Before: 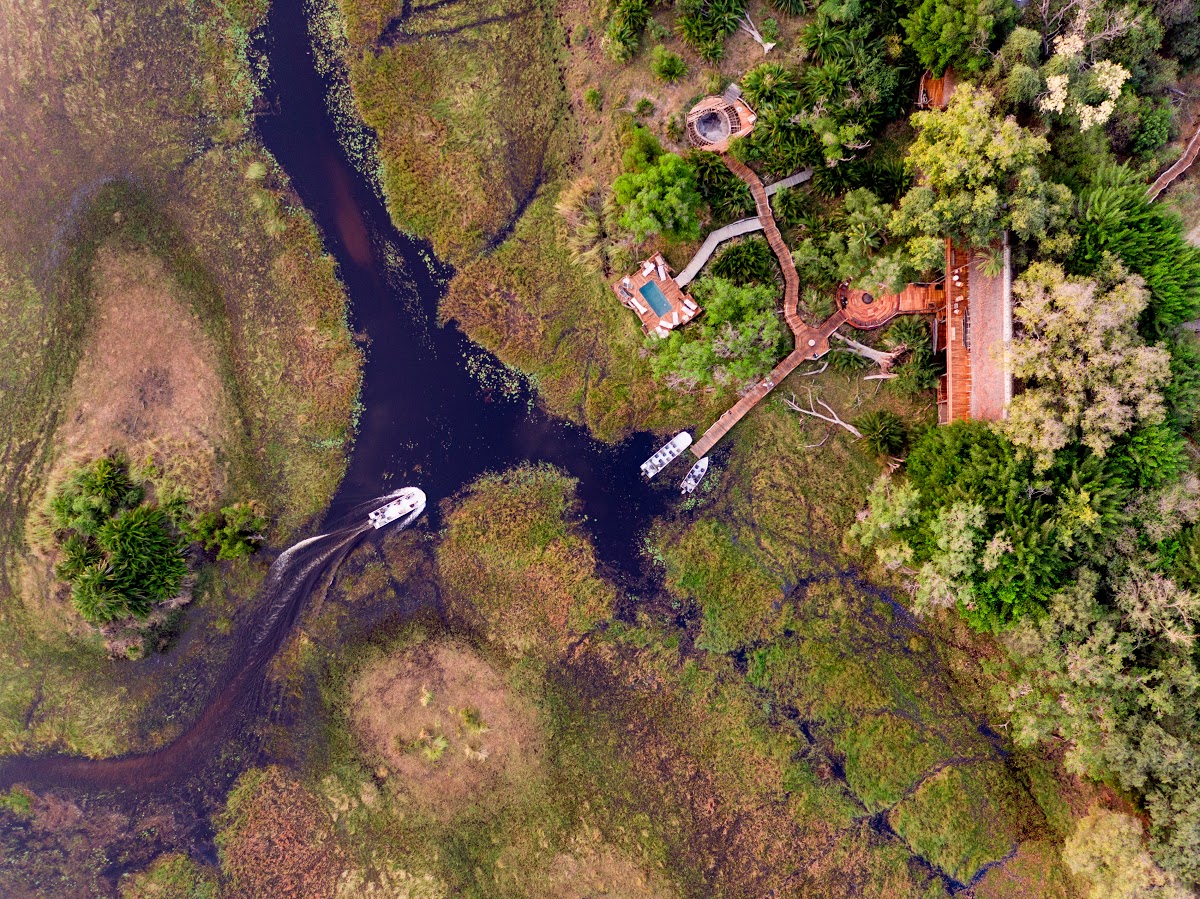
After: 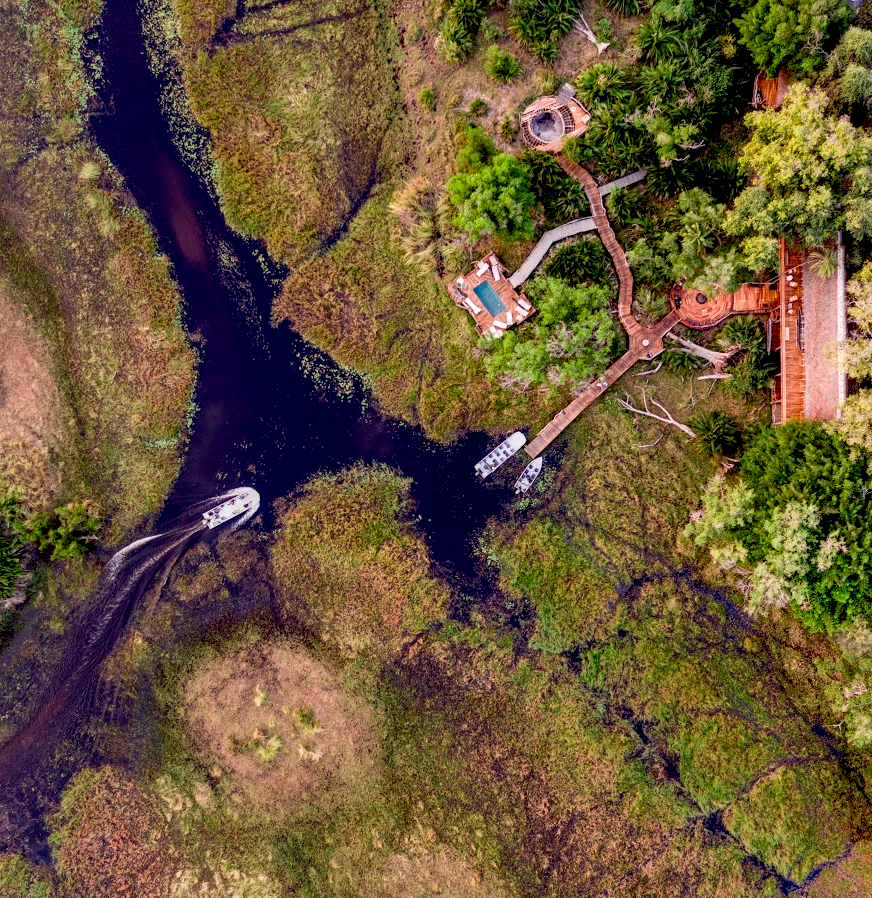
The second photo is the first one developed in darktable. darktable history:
crop: left 13.858%, right 13.408%
exposure: black level correction 0.01, compensate exposure bias true, compensate highlight preservation false
local contrast: on, module defaults
